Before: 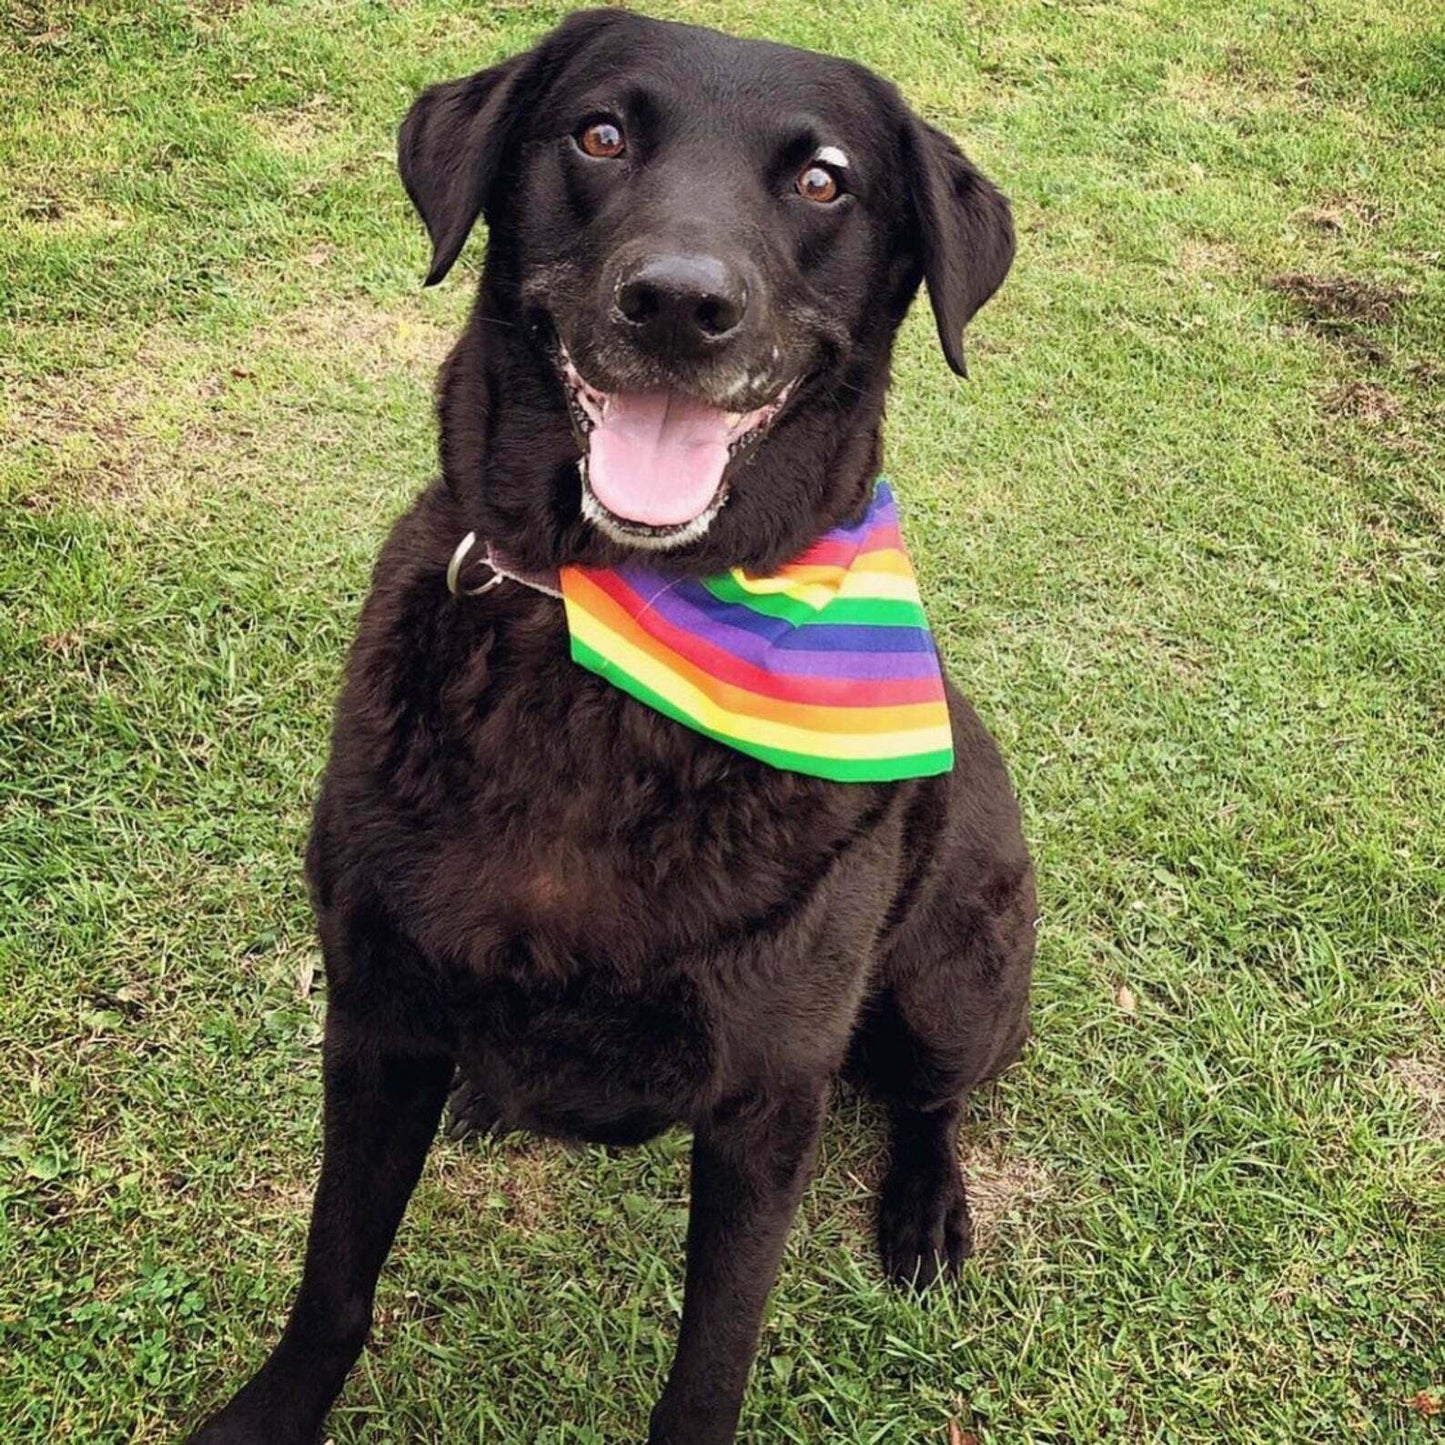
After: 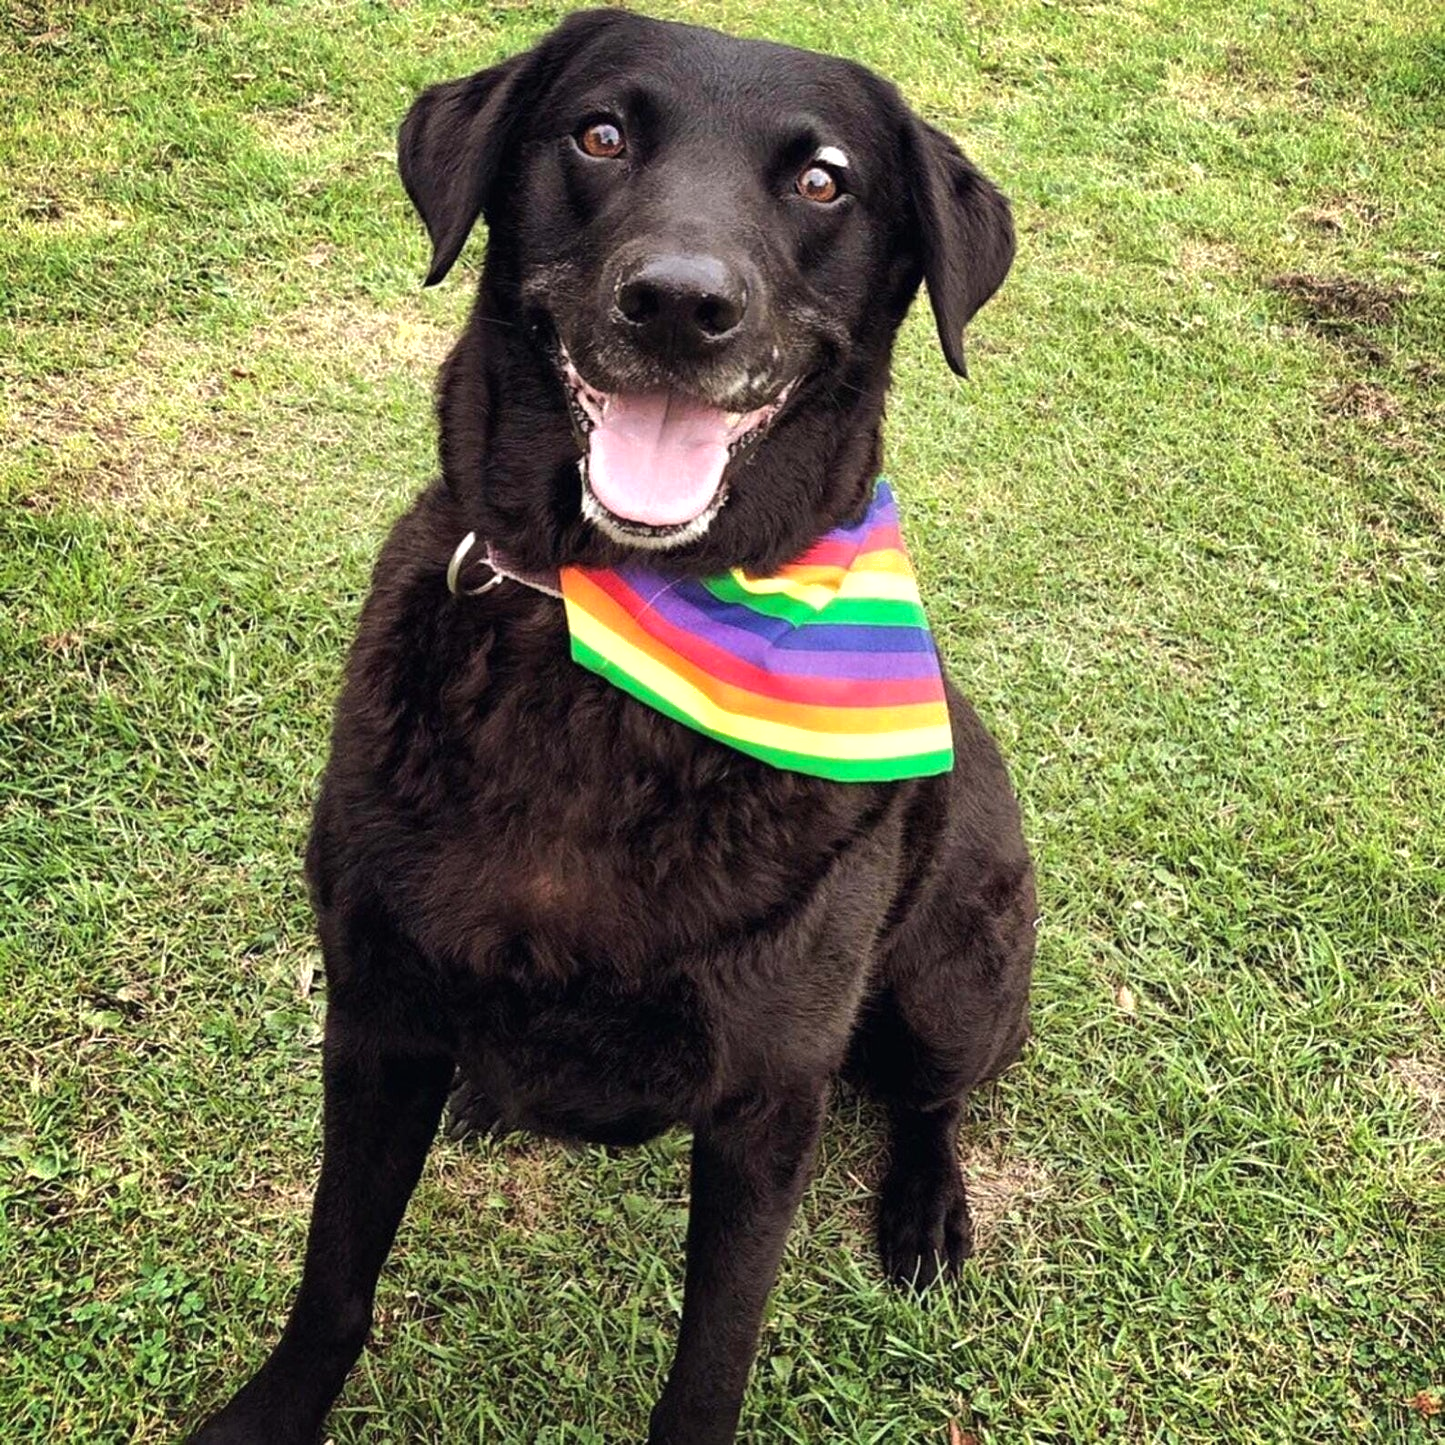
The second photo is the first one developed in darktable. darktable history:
tone equalizer: -8 EV -0.417 EV, -7 EV -0.389 EV, -6 EV -0.333 EV, -5 EV -0.222 EV, -3 EV 0.222 EV, -2 EV 0.333 EV, -1 EV 0.389 EV, +0 EV 0.417 EV, edges refinement/feathering 500, mask exposure compensation -1.57 EV, preserve details no
shadows and highlights: shadows 10, white point adjustment 1, highlights -40
white balance: emerald 1
